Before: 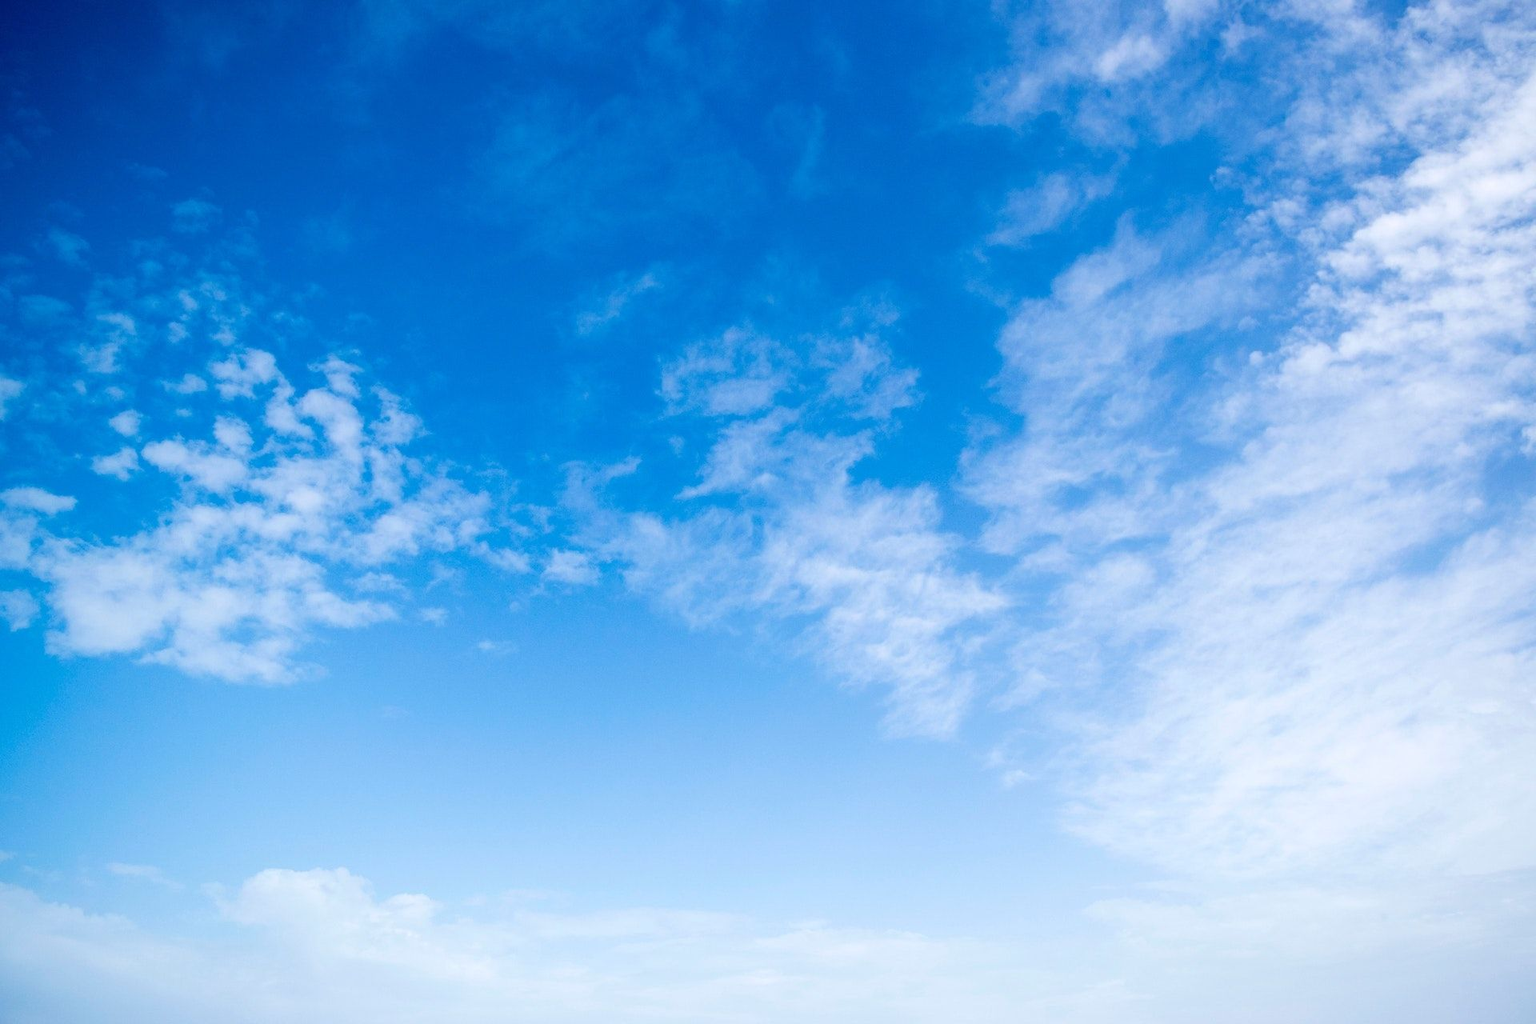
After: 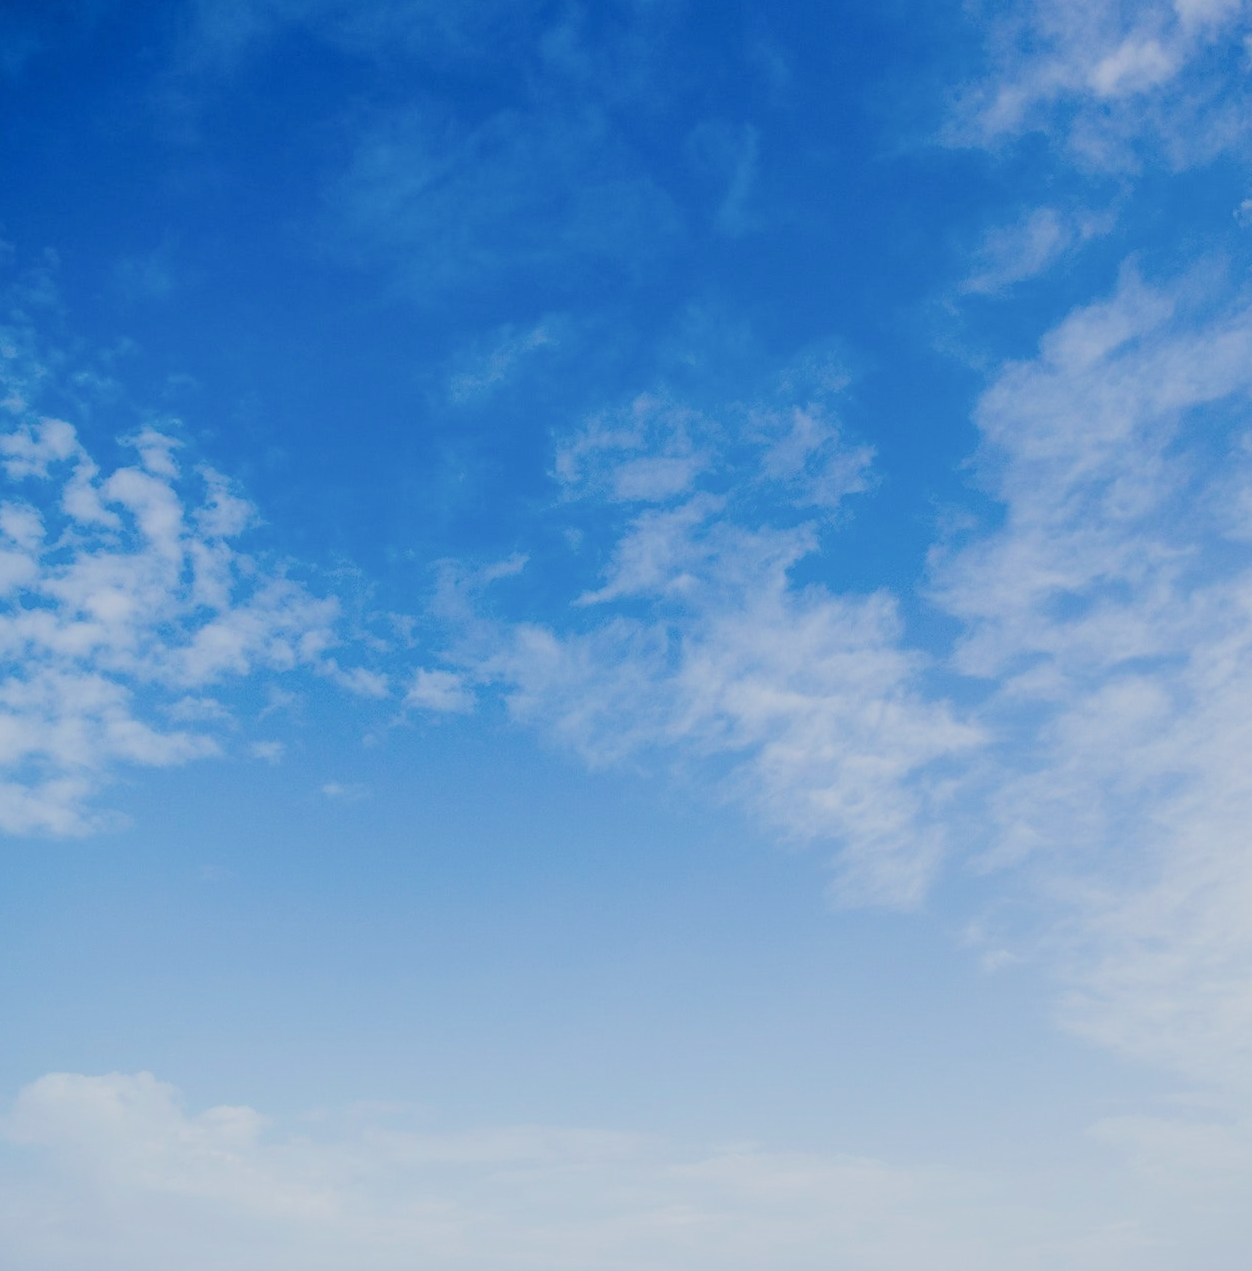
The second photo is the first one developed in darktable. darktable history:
filmic rgb: black relative exposure -7.65 EV, white relative exposure 4.56 EV, hardness 3.61
crop and rotate: left 13.342%, right 19.991%
rotate and perspective: rotation 0.226°, lens shift (vertical) -0.042, crop left 0.023, crop right 0.982, crop top 0.006, crop bottom 0.994
